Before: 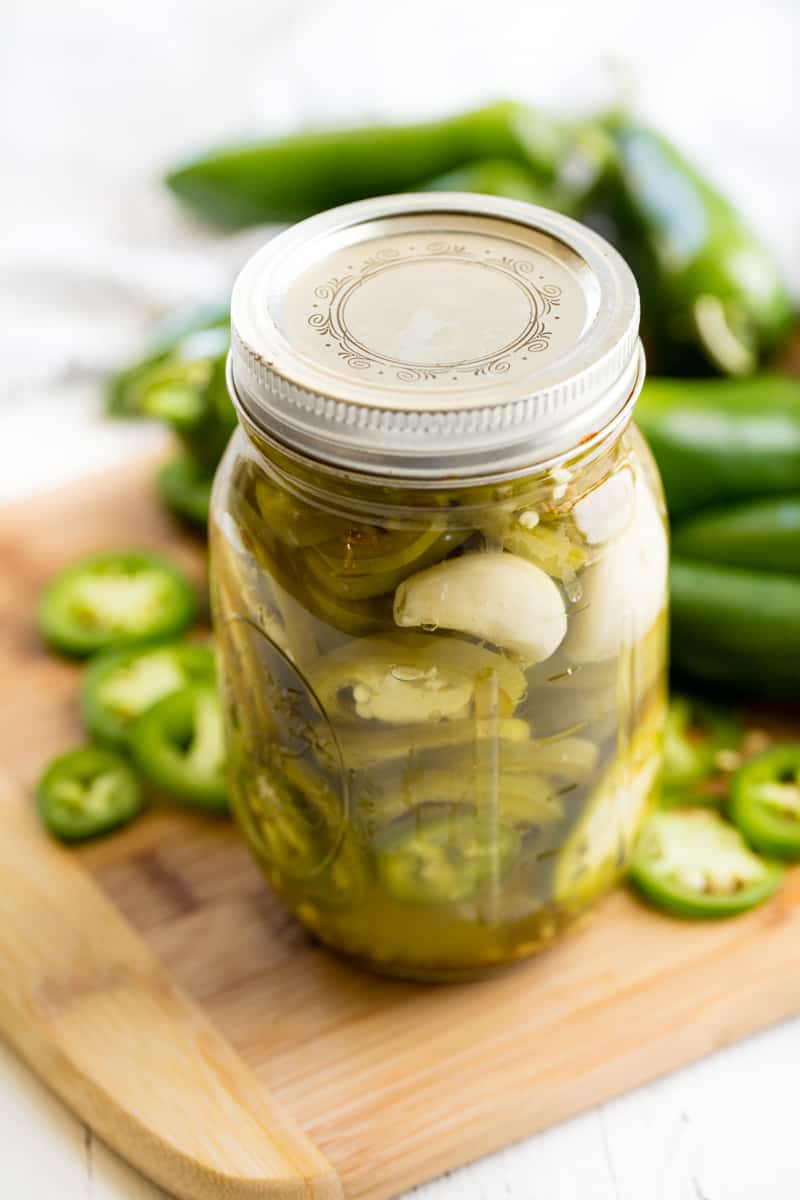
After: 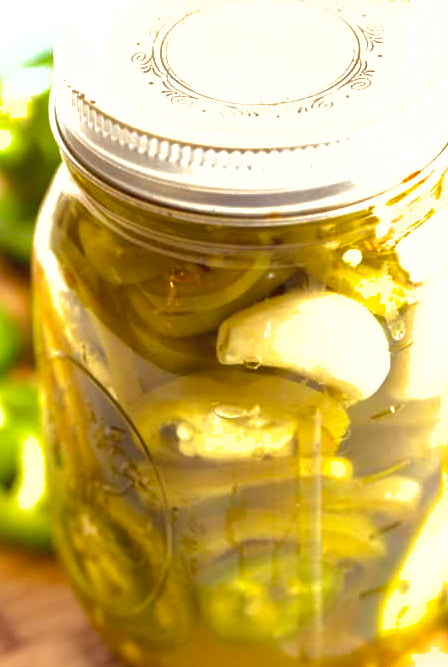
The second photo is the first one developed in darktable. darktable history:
crop and rotate: left 22.157%, top 21.864%, right 21.737%, bottom 22.54%
exposure: exposure 0.424 EV, compensate exposure bias true, compensate highlight preservation false
shadows and highlights: on, module defaults
color balance rgb: power › chroma 1.063%, power › hue 26.99°, perceptual saturation grading › global saturation 3.554%, perceptual brilliance grading › global brilliance 25.805%, saturation formula JzAzBz (2021)
